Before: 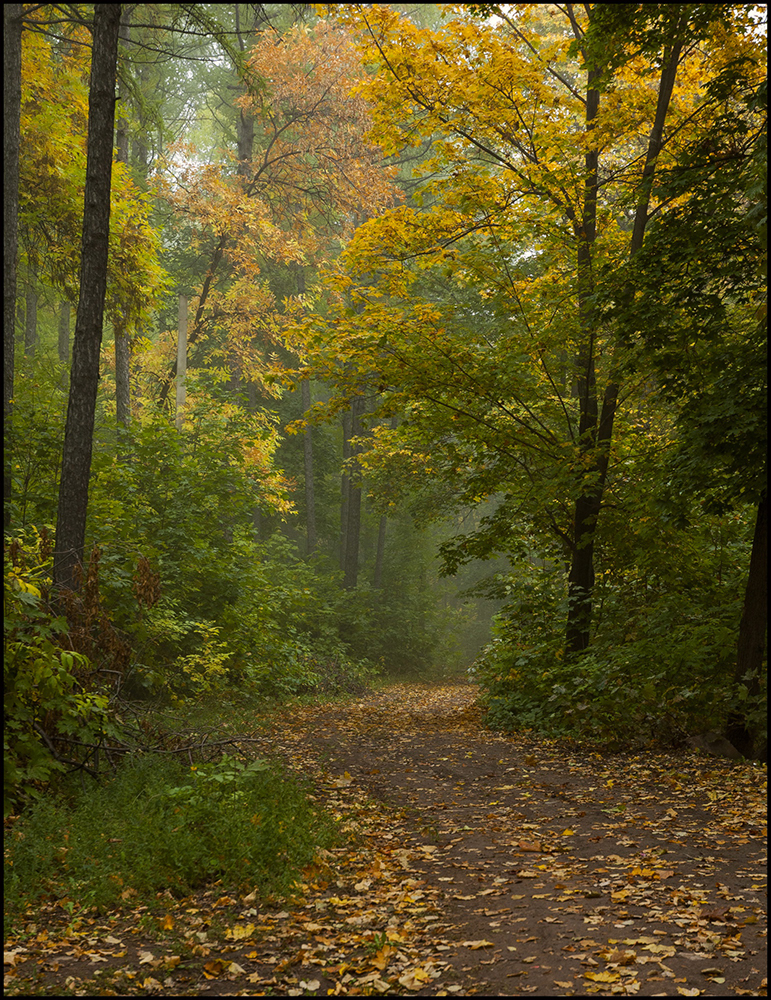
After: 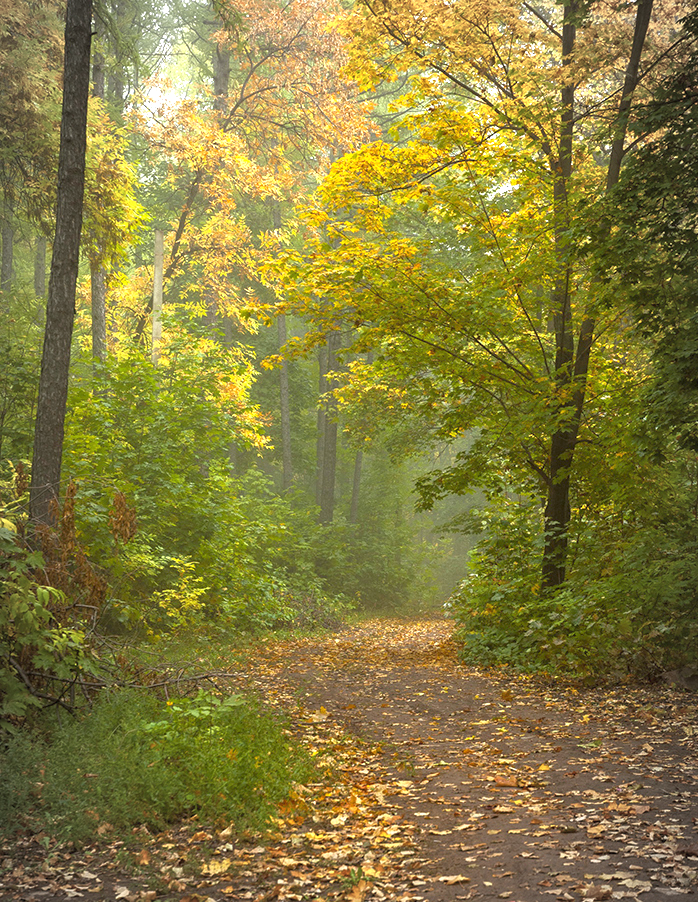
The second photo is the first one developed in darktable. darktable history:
exposure: black level correction 0, exposure 1.687 EV, compensate highlight preservation false
tone equalizer: -8 EV 0.283 EV, -7 EV 0.412 EV, -6 EV 0.387 EV, -5 EV 0.245 EV, -3 EV -0.25 EV, -2 EV -0.42 EV, -1 EV -0.433 EV, +0 EV -0.222 EV, edges refinement/feathering 500, mask exposure compensation -1.57 EV, preserve details no
crop: left 3.19%, top 6.519%, right 6.166%, bottom 3.272%
vignetting: automatic ratio true
